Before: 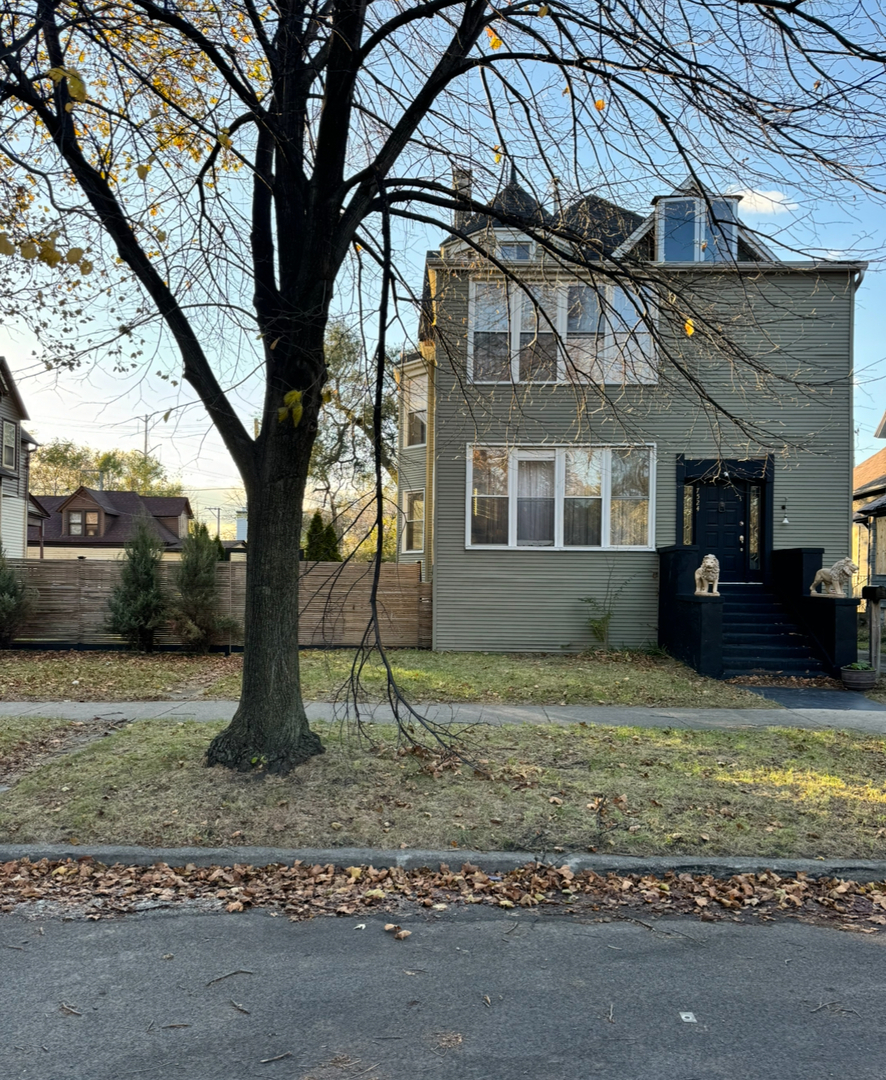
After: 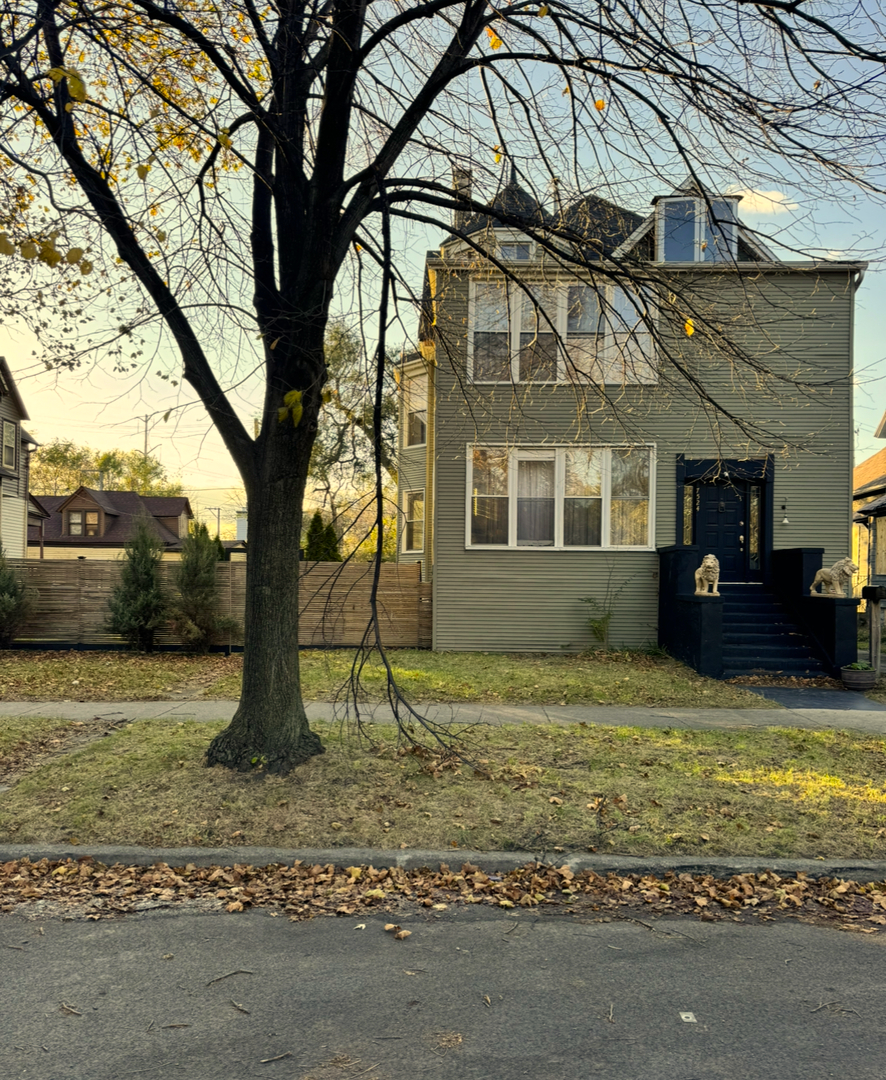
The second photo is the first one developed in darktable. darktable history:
color correction: highlights a* 2.28, highlights b* 23.11
